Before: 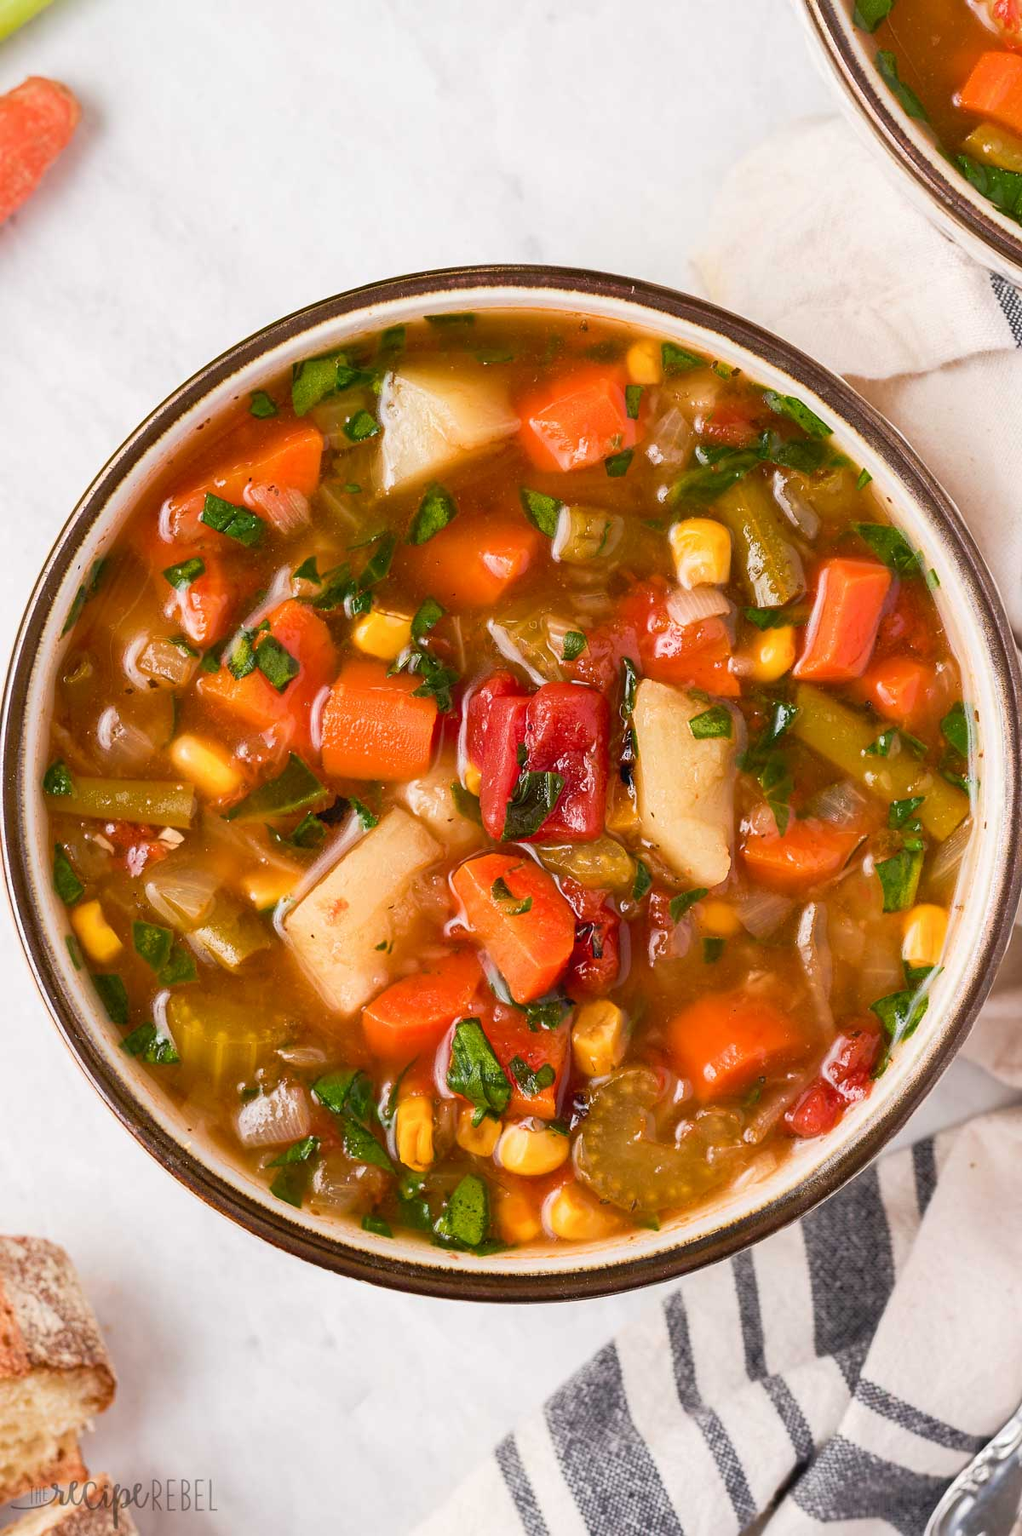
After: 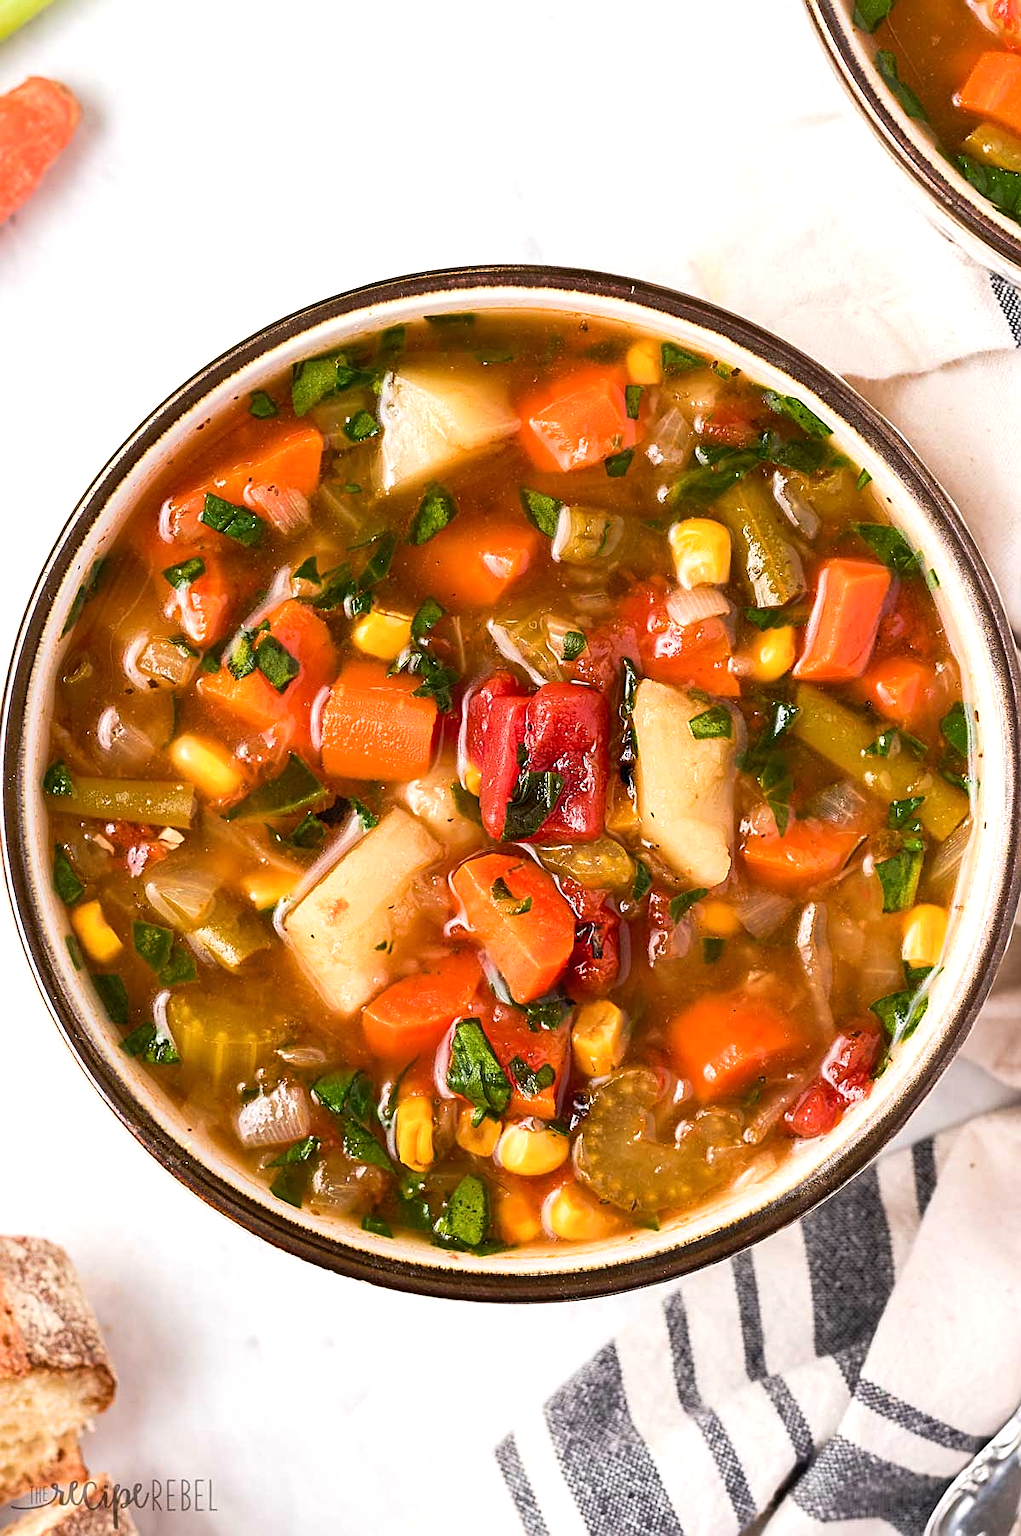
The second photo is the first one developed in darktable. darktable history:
sharpen: on, module defaults
tone equalizer: -8 EV -0.437 EV, -7 EV -0.378 EV, -6 EV -0.365 EV, -5 EV -0.22 EV, -3 EV 0.254 EV, -2 EV 0.359 EV, -1 EV 0.377 EV, +0 EV 0.416 EV, edges refinement/feathering 500, mask exposure compensation -1.57 EV, preserve details no
